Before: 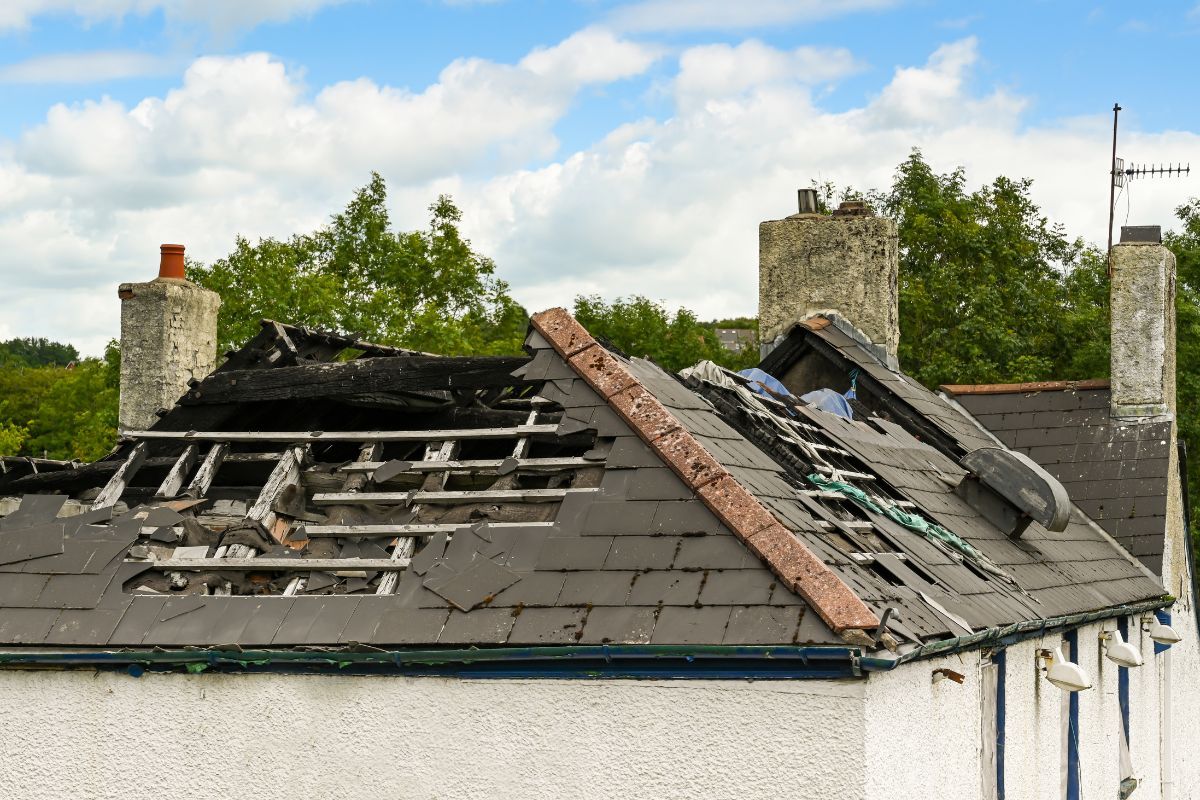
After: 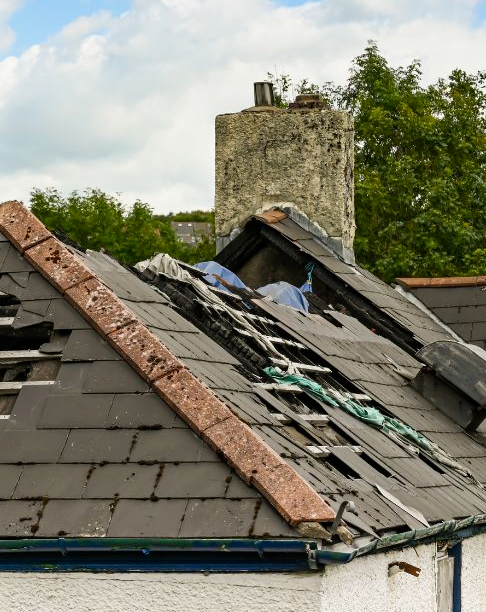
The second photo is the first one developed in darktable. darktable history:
crop: left 45.411%, top 13.44%, right 14.051%, bottom 9.957%
tone curve: curves: ch0 [(0, 0) (0.059, 0.027) (0.162, 0.125) (0.304, 0.279) (0.547, 0.532) (0.828, 0.815) (1, 0.983)]; ch1 [(0, 0) (0.23, 0.166) (0.34, 0.308) (0.371, 0.337) (0.429, 0.411) (0.477, 0.462) (0.499, 0.498) (0.529, 0.537) (0.559, 0.582) (0.743, 0.798) (1, 1)]; ch2 [(0, 0) (0.431, 0.414) (0.498, 0.503) (0.524, 0.528) (0.568, 0.546) (0.6, 0.597) (0.634, 0.645) (0.728, 0.742) (1, 1)], preserve colors none
